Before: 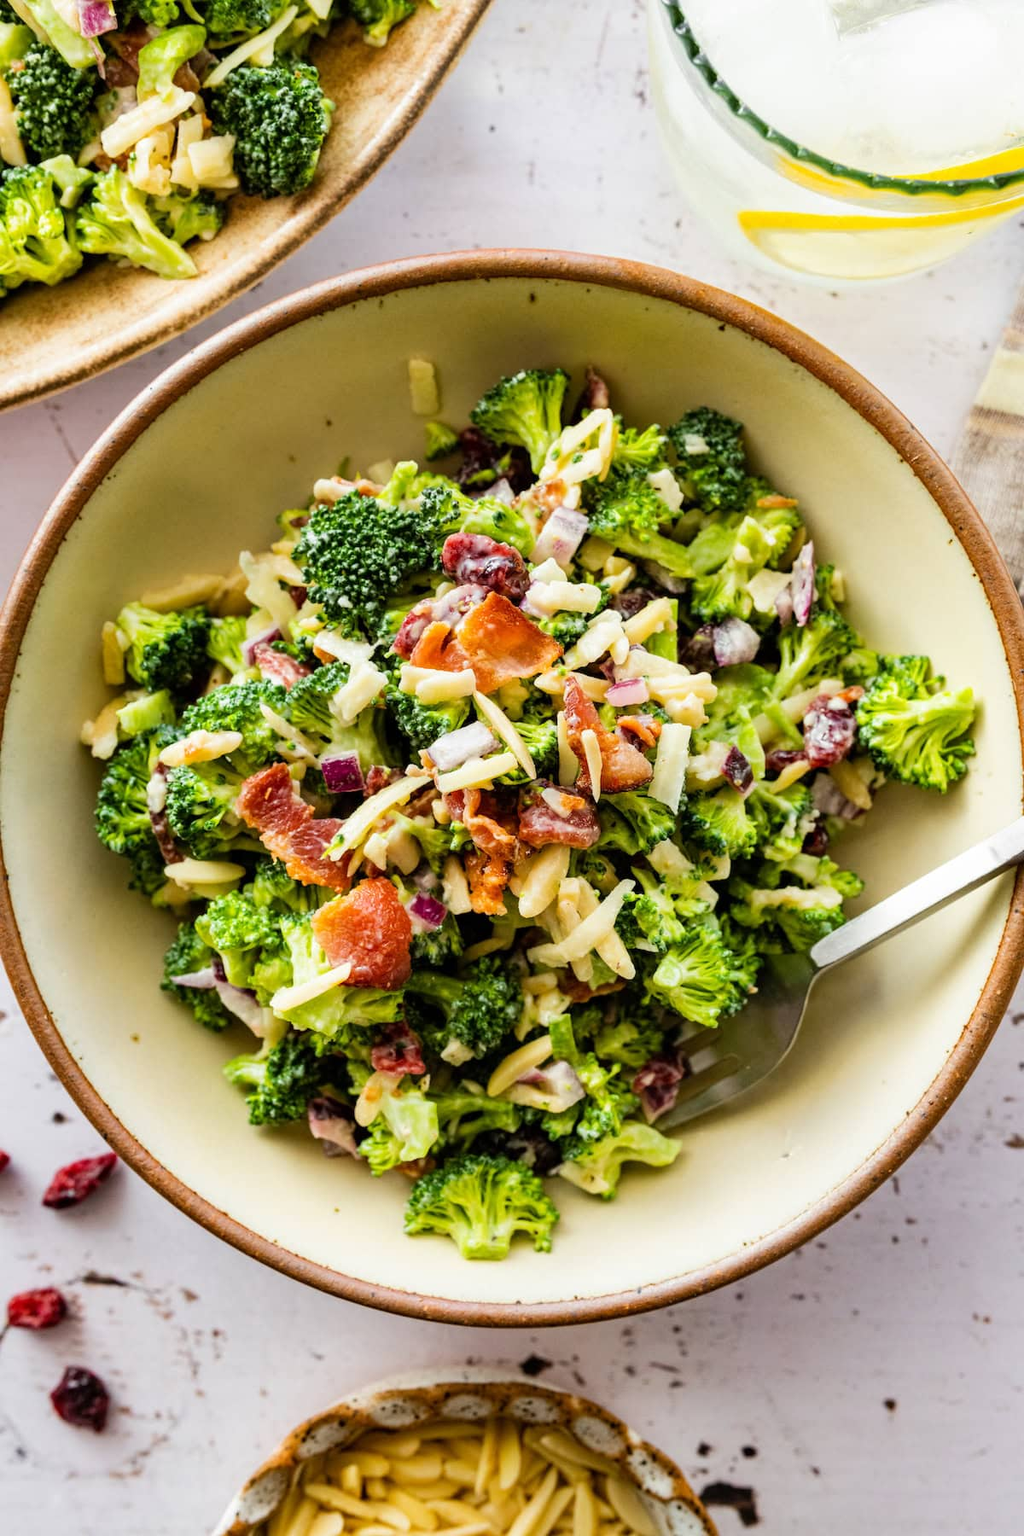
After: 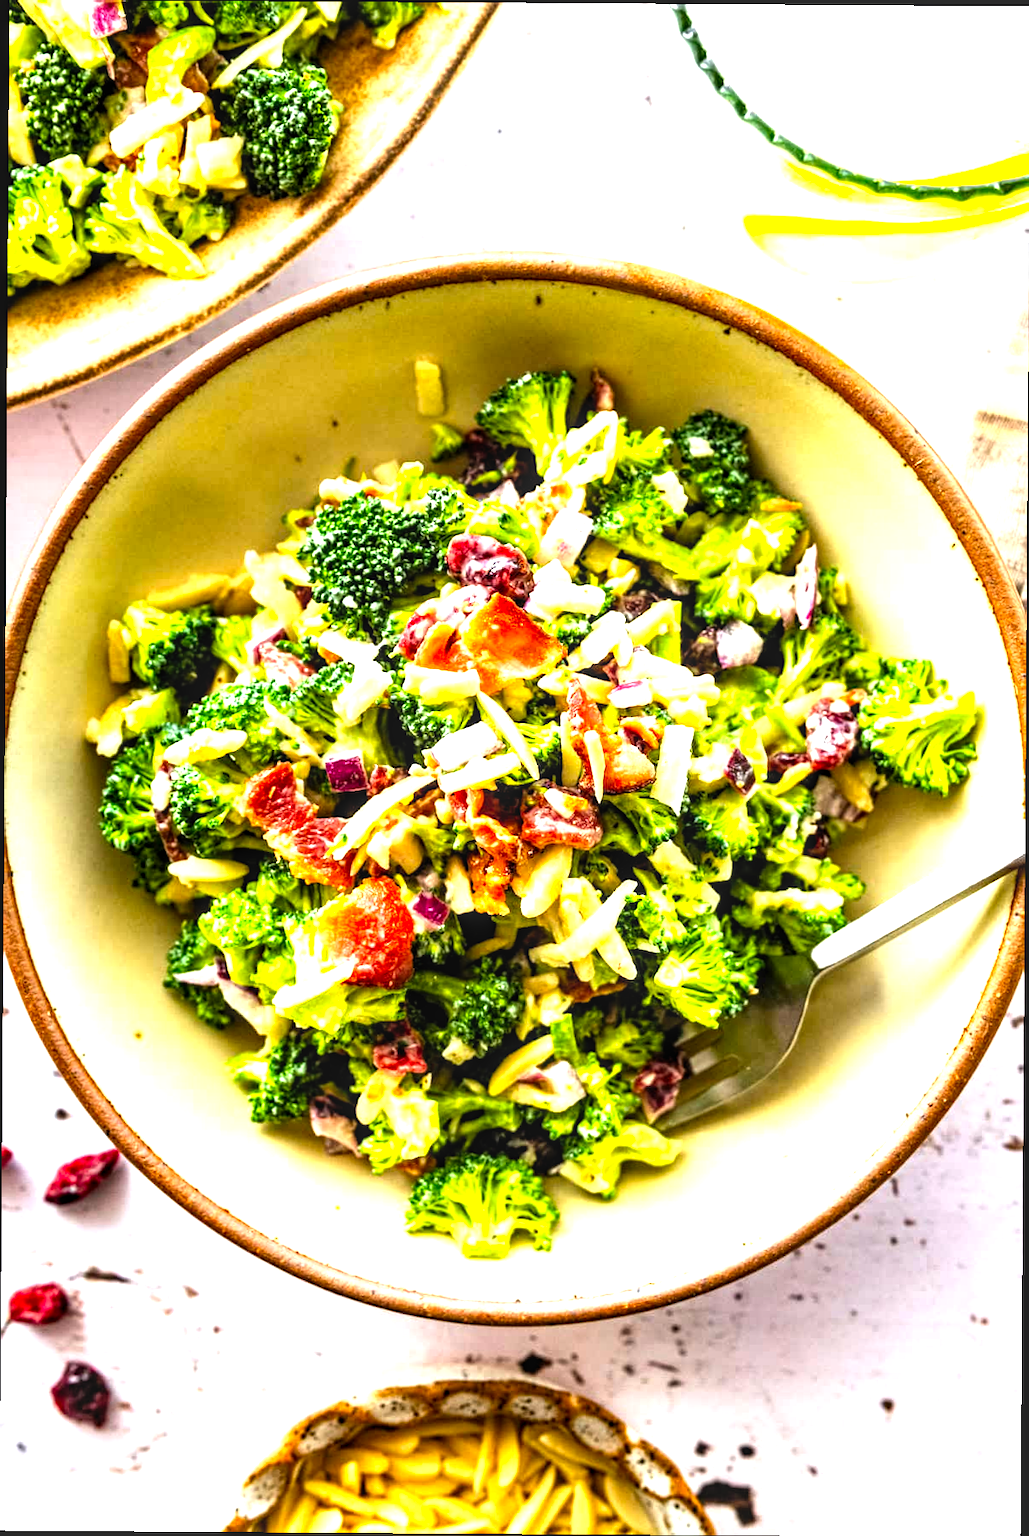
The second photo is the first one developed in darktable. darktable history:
levels: levels [0.012, 0.367, 0.697]
crop and rotate: angle -0.377°
contrast brightness saturation: contrast 0.08, saturation 0.197
local contrast: on, module defaults
